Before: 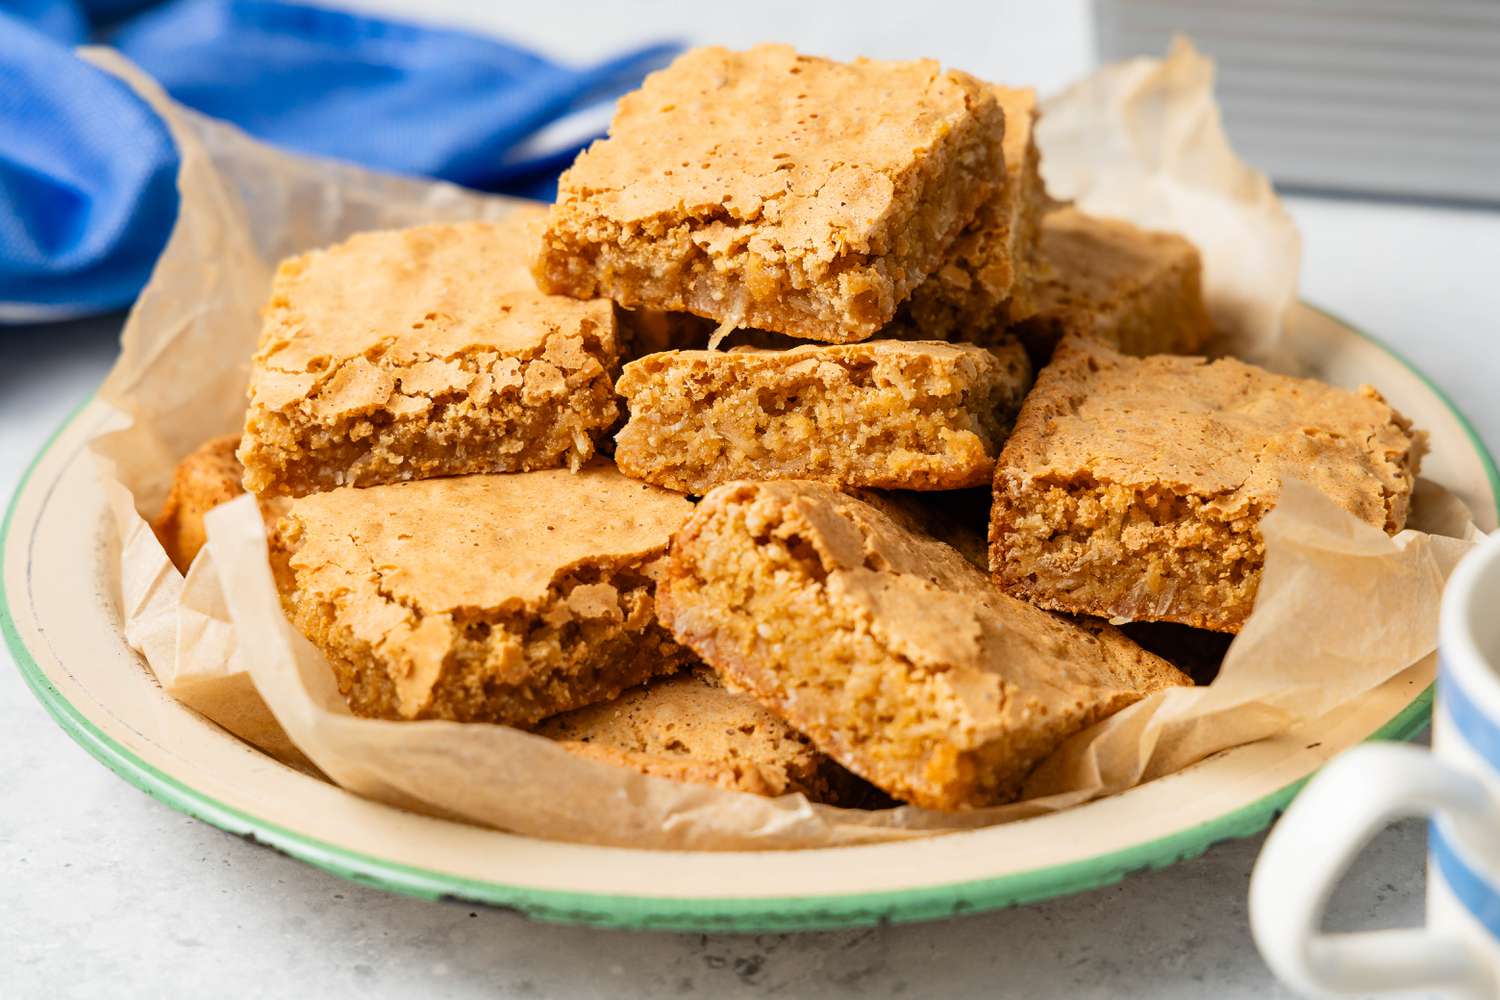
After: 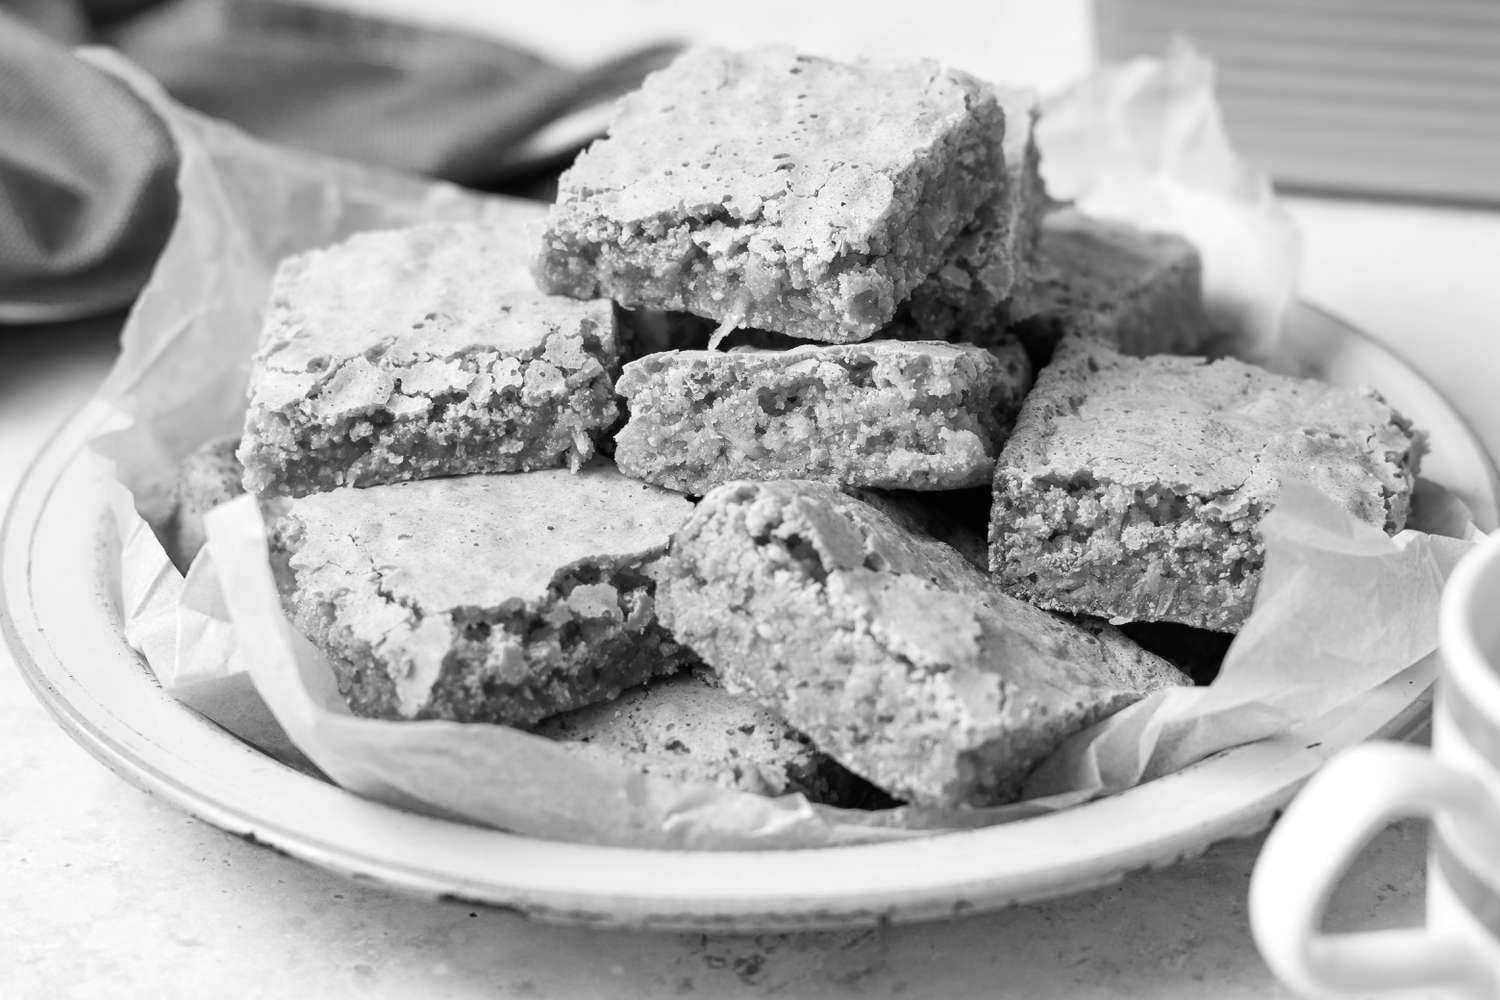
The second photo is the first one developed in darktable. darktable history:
exposure: exposure 0.2 EV, compensate highlight preservation false
monochrome: a 32, b 64, size 2.3
